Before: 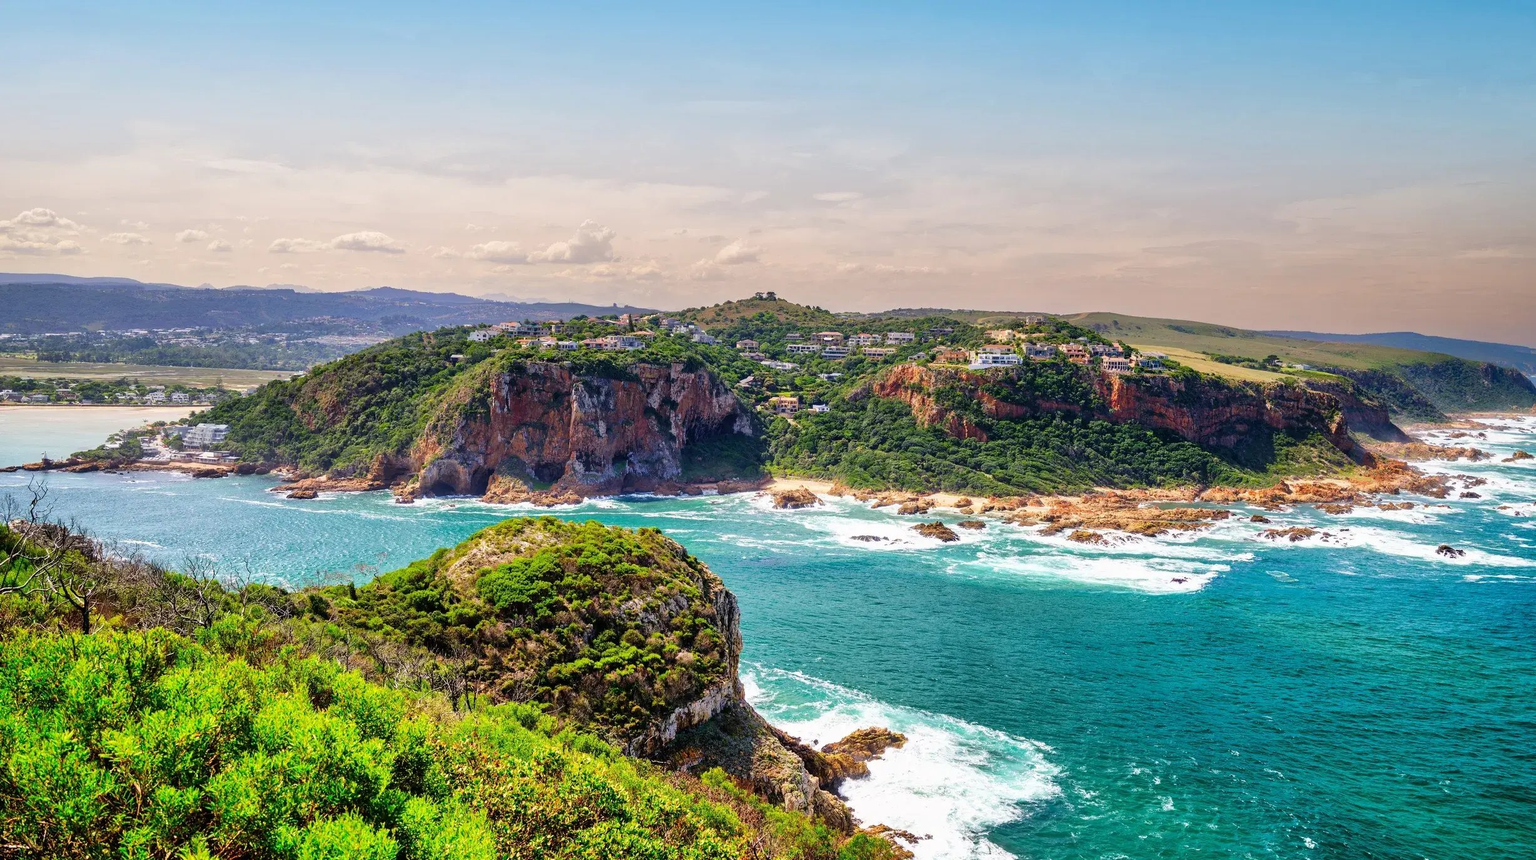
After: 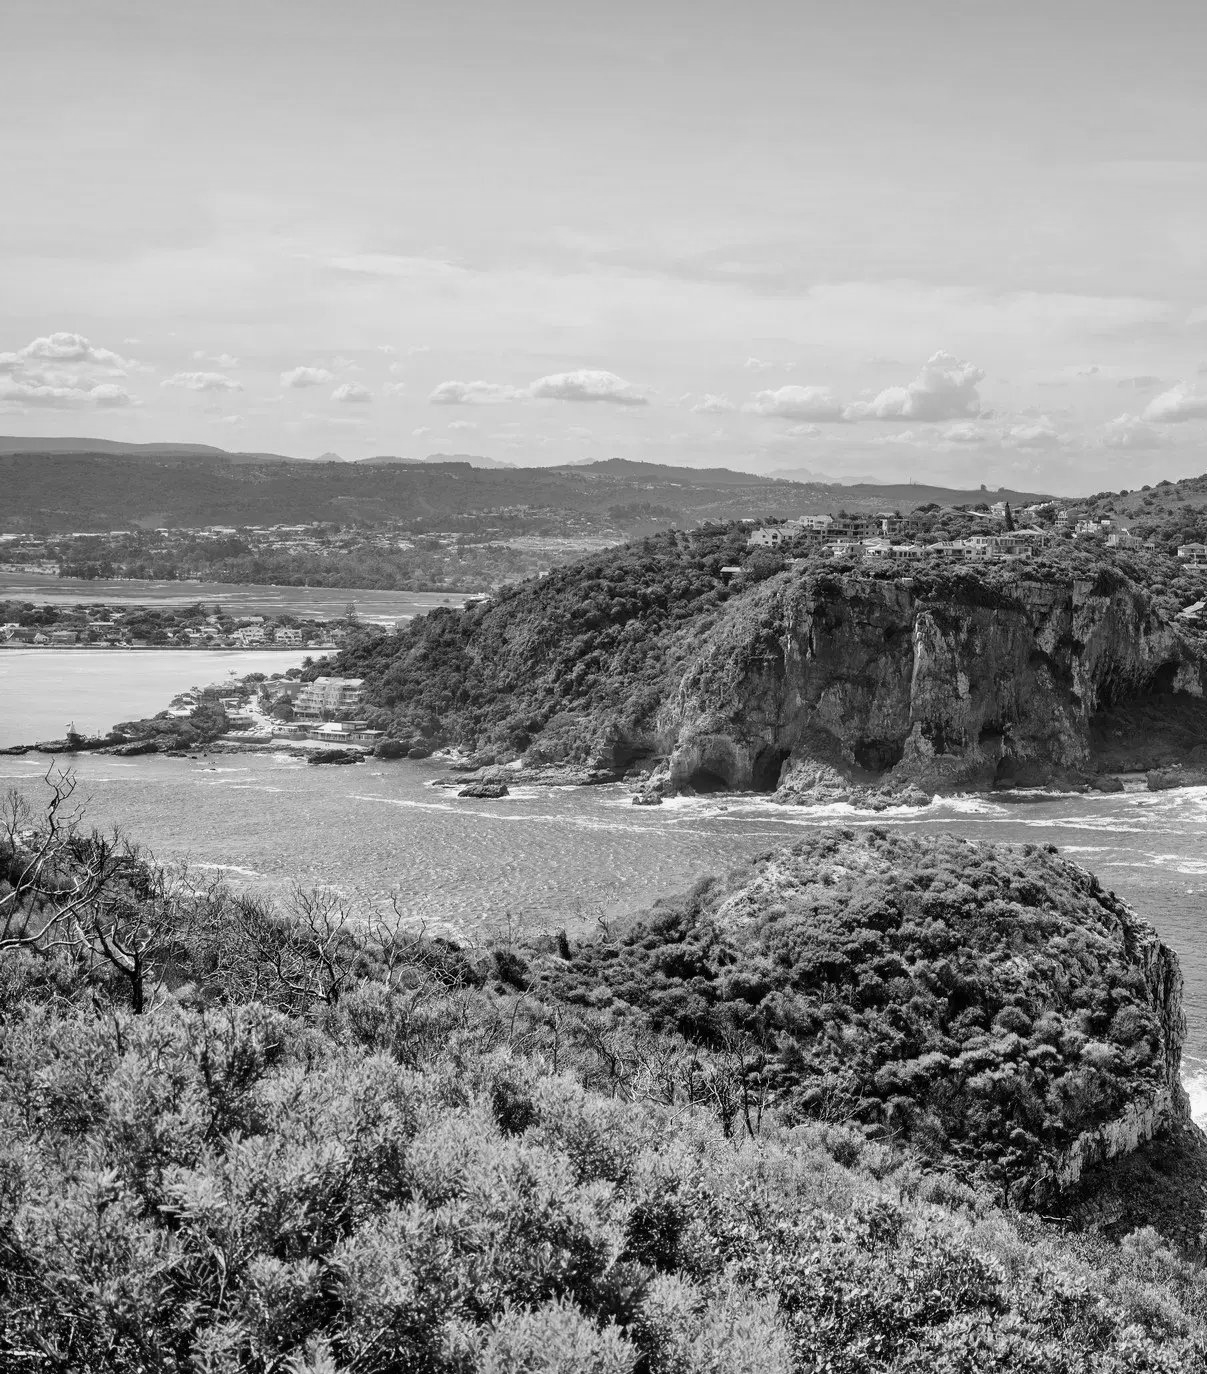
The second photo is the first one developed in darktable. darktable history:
monochrome: a 16.06, b 15.48, size 1
crop and rotate: left 0%, top 0%, right 50.845%
vibrance: vibrance 15%
